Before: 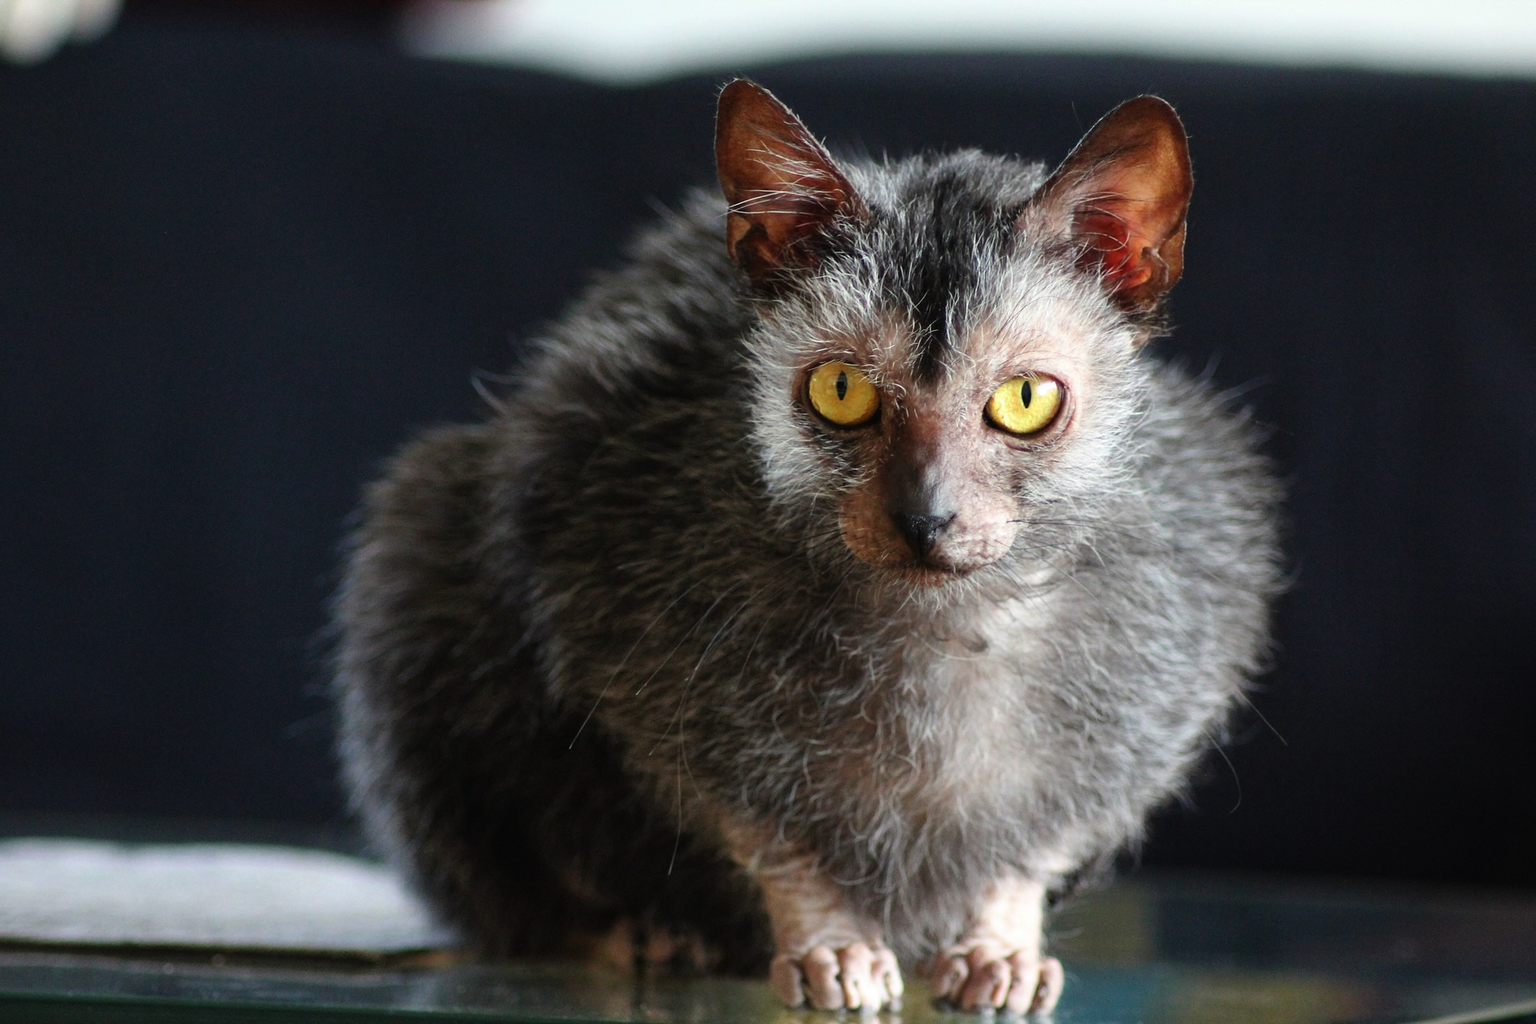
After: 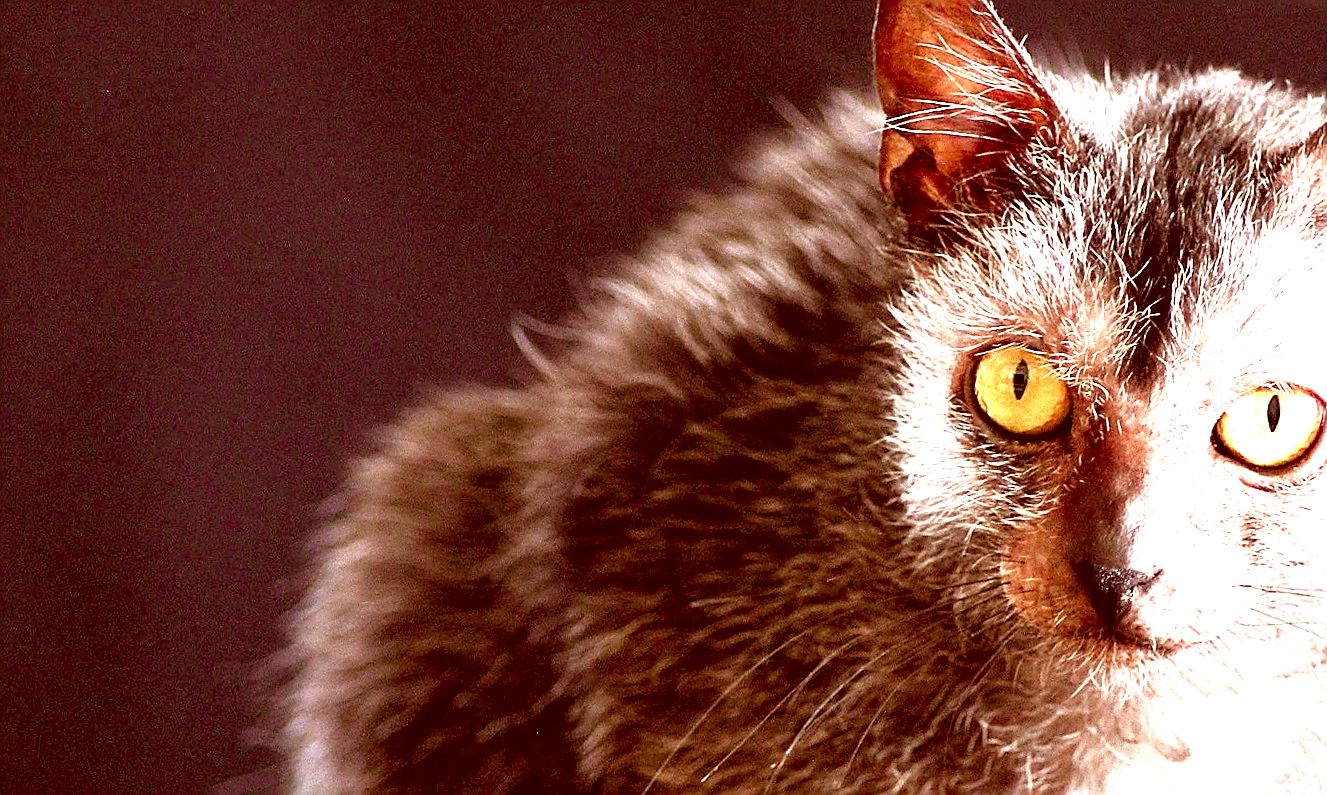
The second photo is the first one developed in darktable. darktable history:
exposure: black level correction 0.006, exposure 2.079 EV, compensate highlight preservation false
sharpen: radius 1.392, amount 1.252, threshold 0.784
color correction: highlights a* 9.44, highlights b* 8.92, shadows a* 39.6, shadows b* 39.69, saturation 0.782
crop and rotate: angle -4.8°, left 2.188%, top 6.81%, right 27.596%, bottom 30.058%
